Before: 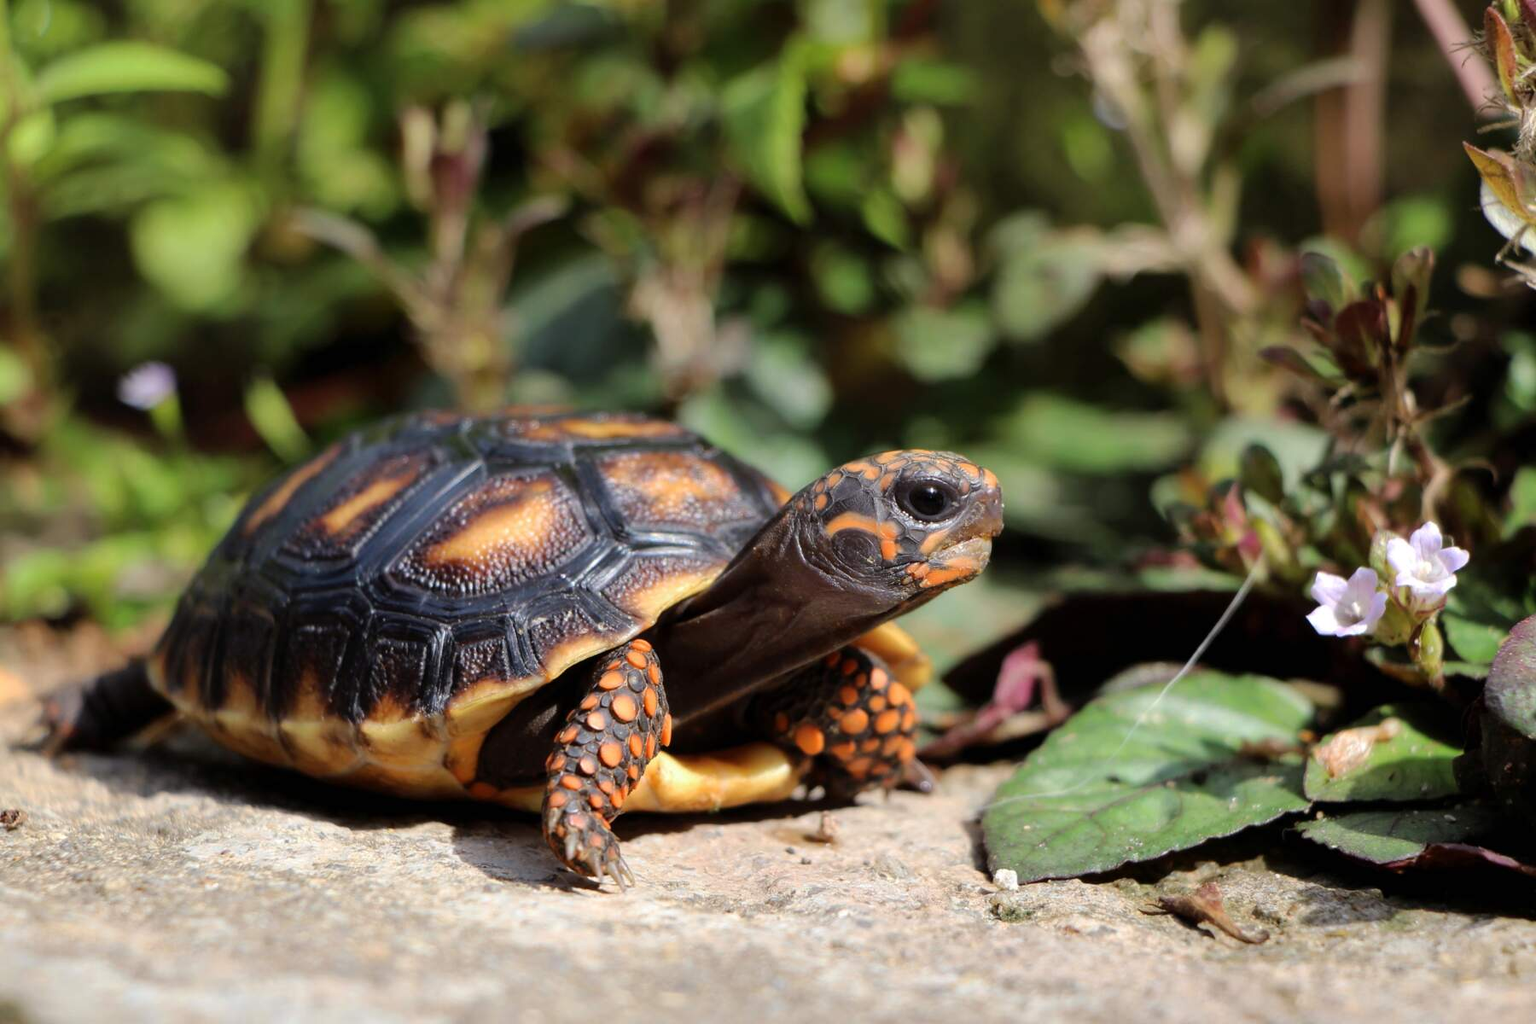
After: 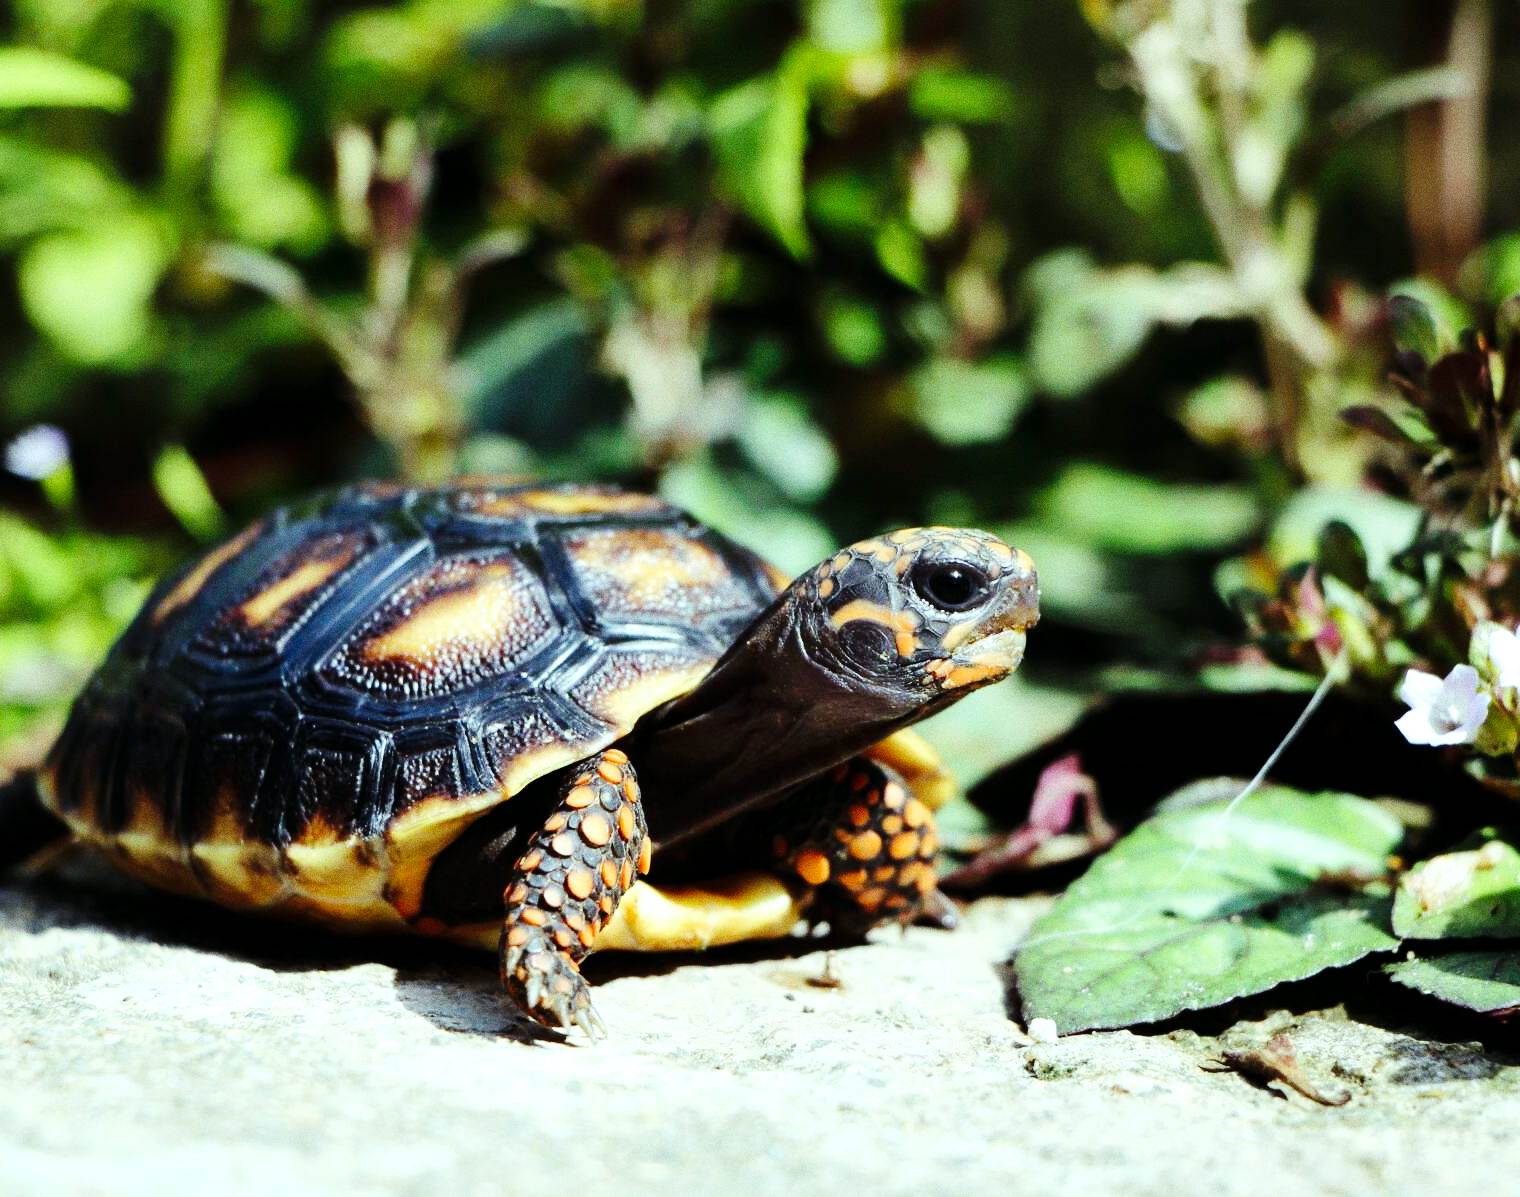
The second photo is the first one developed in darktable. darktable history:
crop: left 7.598%, right 7.873%
exposure: black level correction 0.001, compensate highlight preservation false
color zones: curves: ch0 [(0, 0.5) (0.143, 0.5) (0.286, 0.5) (0.429, 0.5) (0.571, 0.5) (0.714, 0.476) (0.857, 0.5) (1, 0.5)]; ch2 [(0, 0.5) (0.143, 0.5) (0.286, 0.5) (0.429, 0.5) (0.571, 0.5) (0.714, 0.487) (0.857, 0.5) (1, 0.5)]
grain: coarseness 0.09 ISO
base curve: curves: ch0 [(0, 0) (0.036, 0.025) (0.121, 0.166) (0.206, 0.329) (0.605, 0.79) (1, 1)], preserve colors none
tone equalizer: -8 EV -0.417 EV, -7 EV -0.389 EV, -6 EV -0.333 EV, -5 EV -0.222 EV, -3 EV 0.222 EV, -2 EV 0.333 EV, -1 EV 0.389 EV, +0 EV 0.417 EV, edges refinement/feathering 500, mask exposure compensation -1.57 EV, preserve details no
color balance: mode lift, gamma, gain (sRGB), lift [0.997, 0.979, 1.021, 1.011], gamma [1, 1.084, 0.916, 0.998], gain [1, 0.87, 1.13, 1.101], contrast 4.55%, contrast fulcrum 38.24%, output saturation 104.09%
